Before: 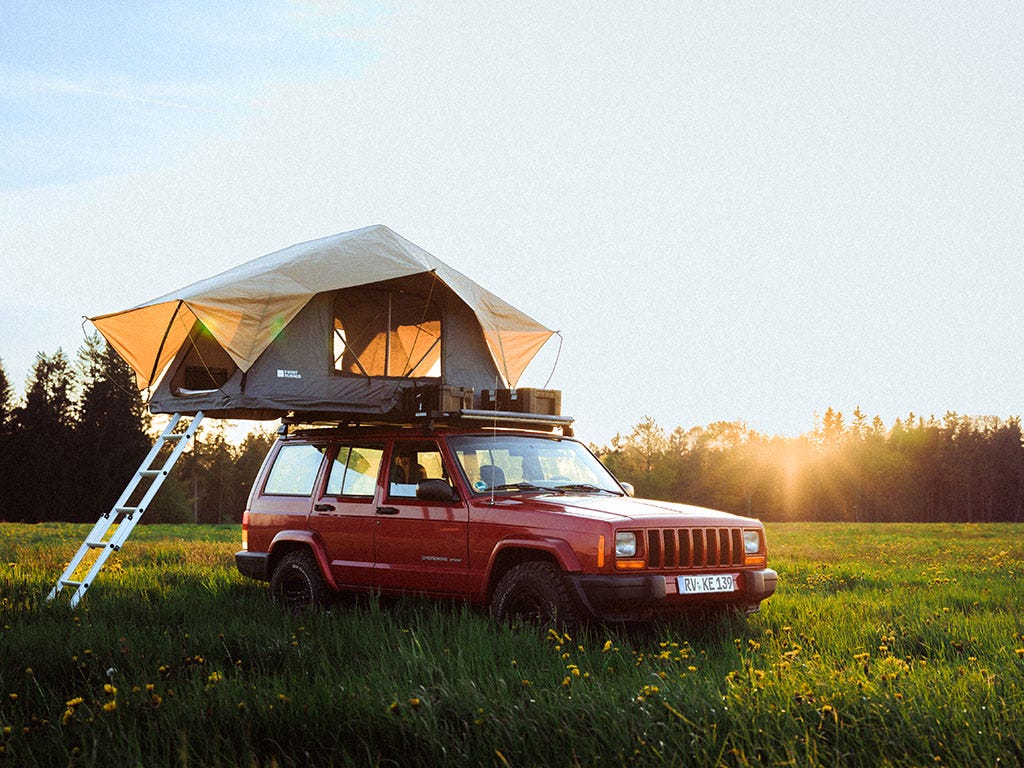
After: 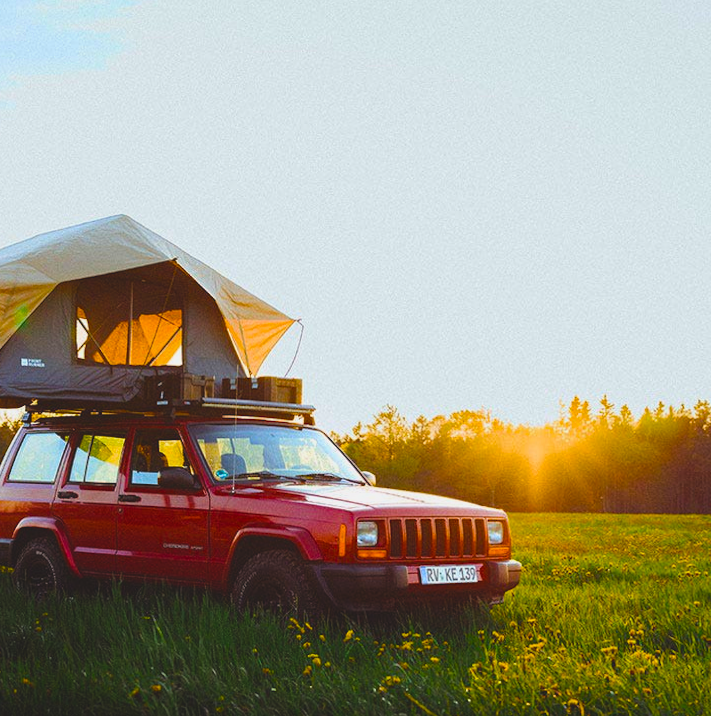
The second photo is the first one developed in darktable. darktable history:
rotate and perspective: lens shift (horizontal) -0.055, automatic cropping off
crop and rotate: left 24.034%, top 2.838%, right 6.406%, bottom 6.299%
exposure: black level correction -0.014, exposure -0.193 EV, compensate highlight preservation false
color balance rgb: linear chroma grading › global chroma 23.15%, perceptual saturation grading › global saturation 28.7%, perceptual saturation grading › mid-tones 12.04%, perceptual saturation grading › shadows 10.19%, global vibrance 22.22%
